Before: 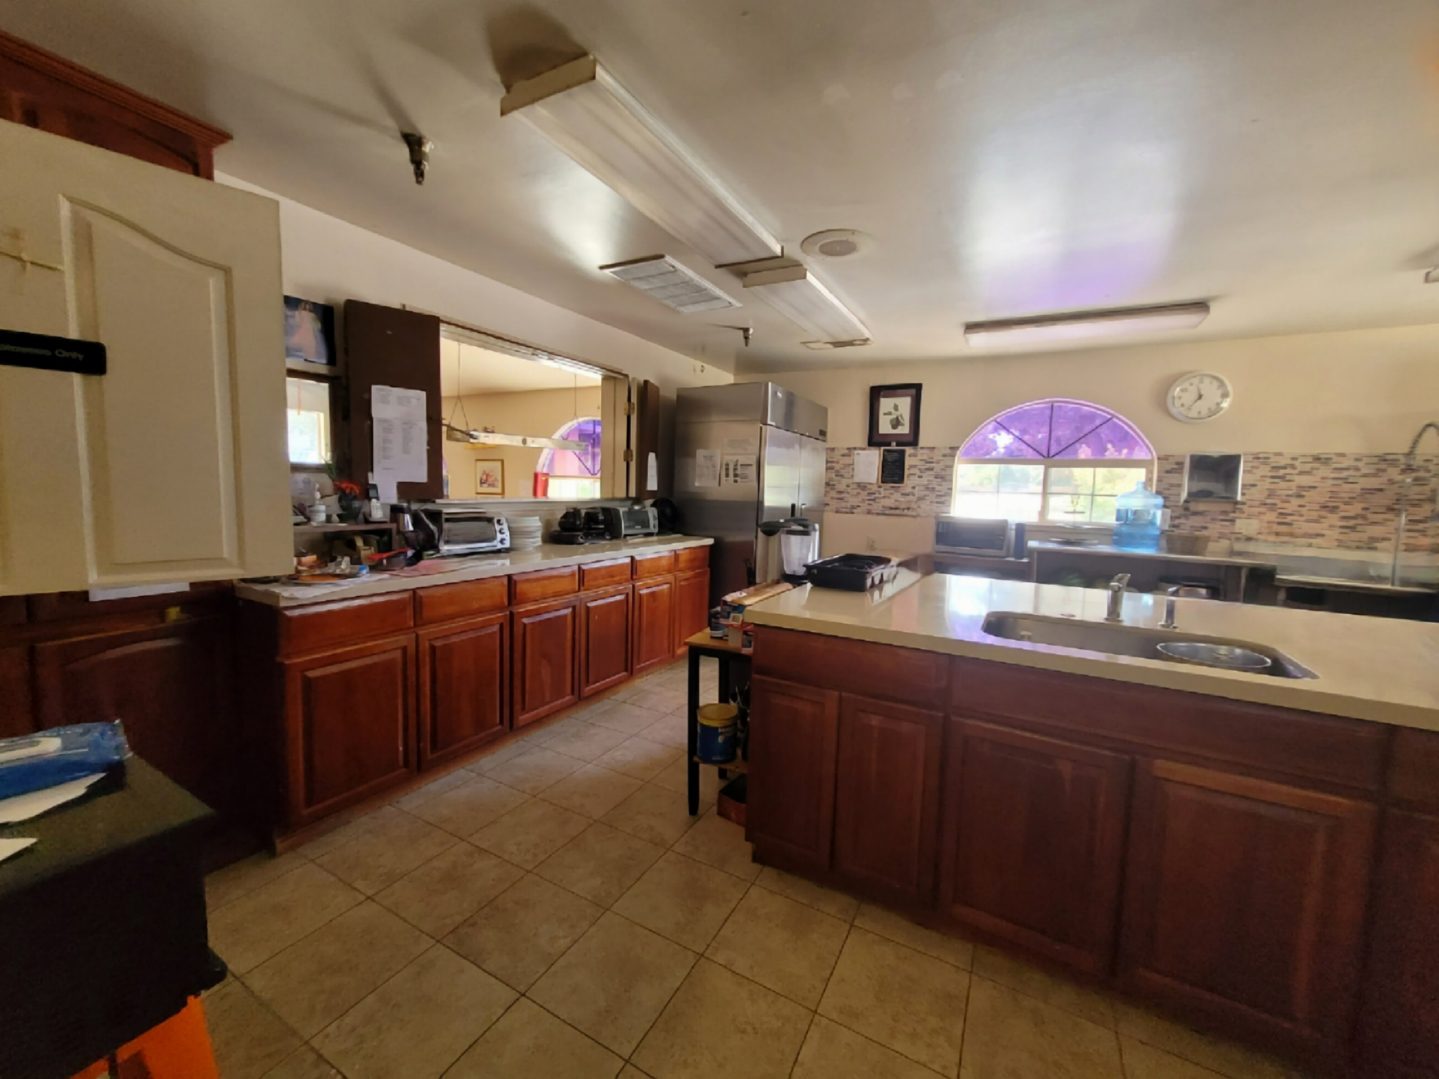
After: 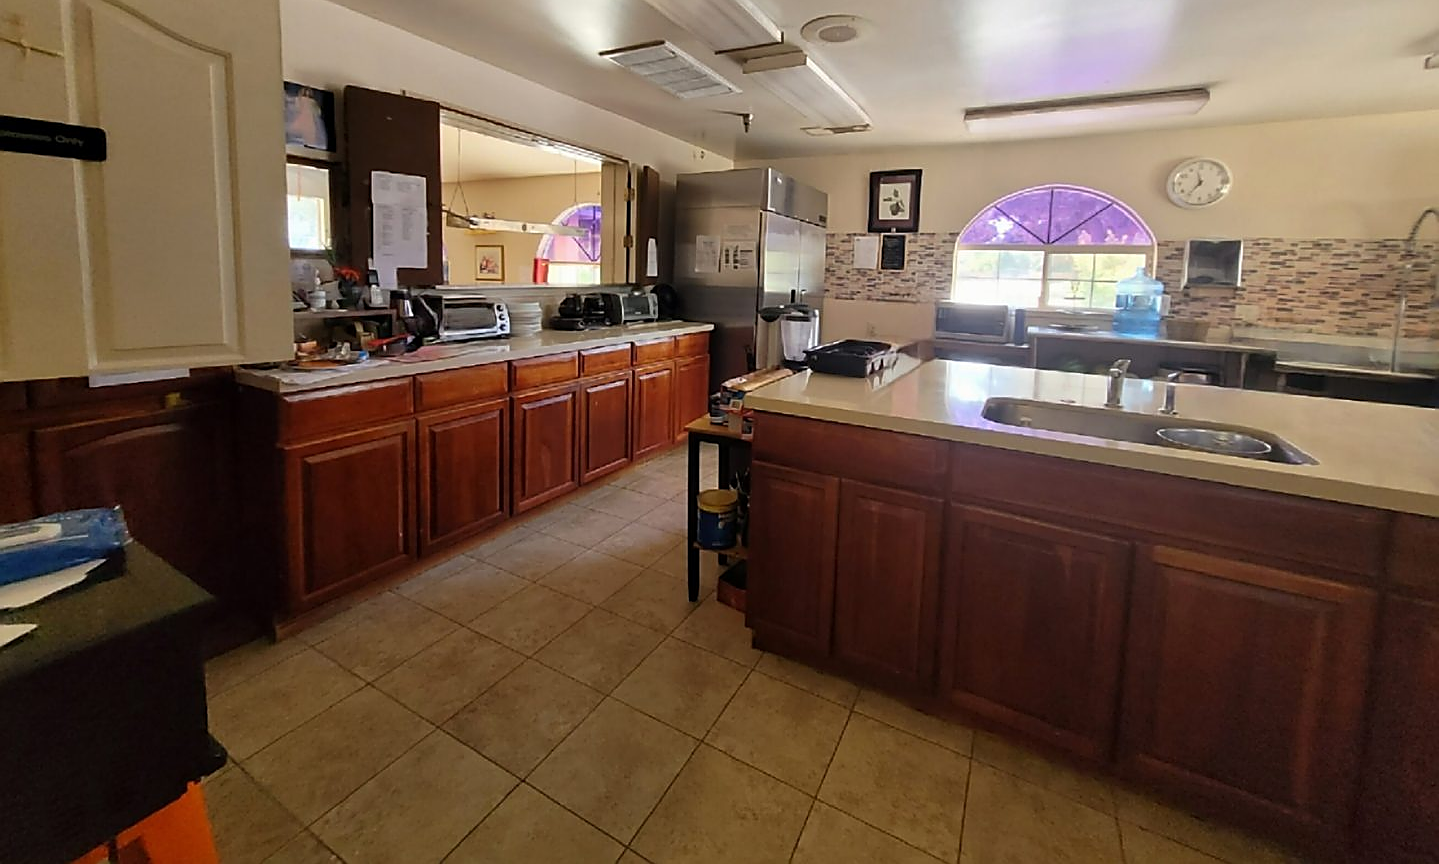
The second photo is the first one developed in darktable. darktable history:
sharpen: radius 1.362, amount 1.244, threshold 0.638
crop and rotate: top 19.92%
